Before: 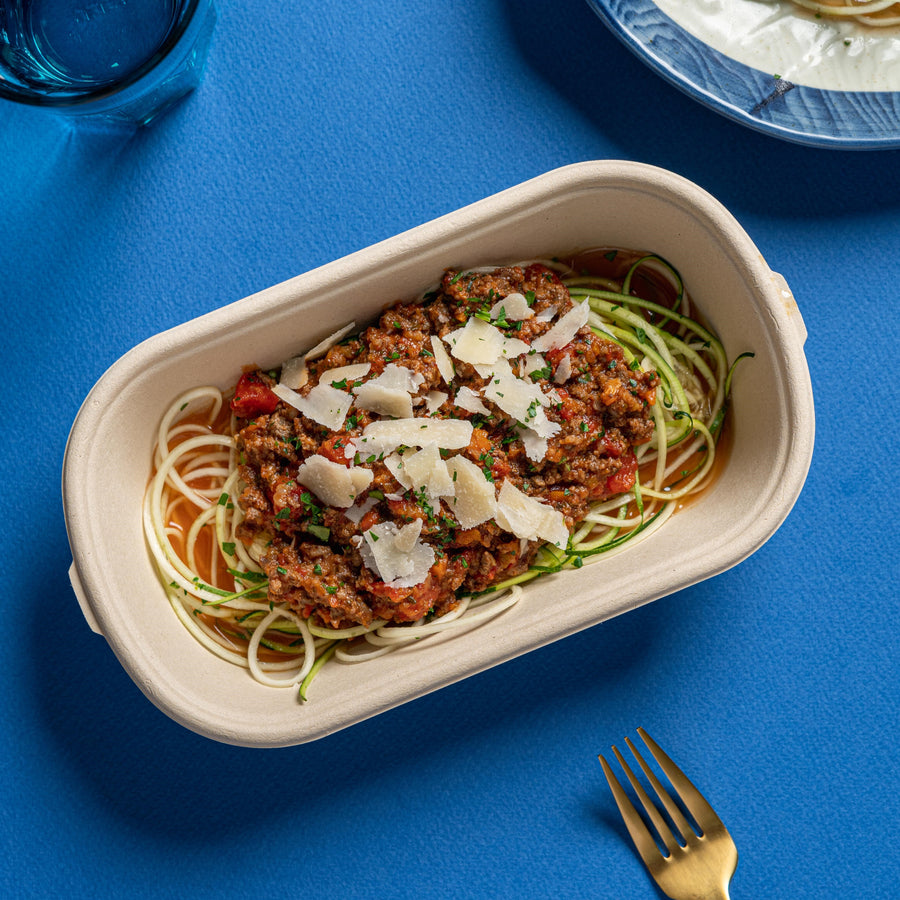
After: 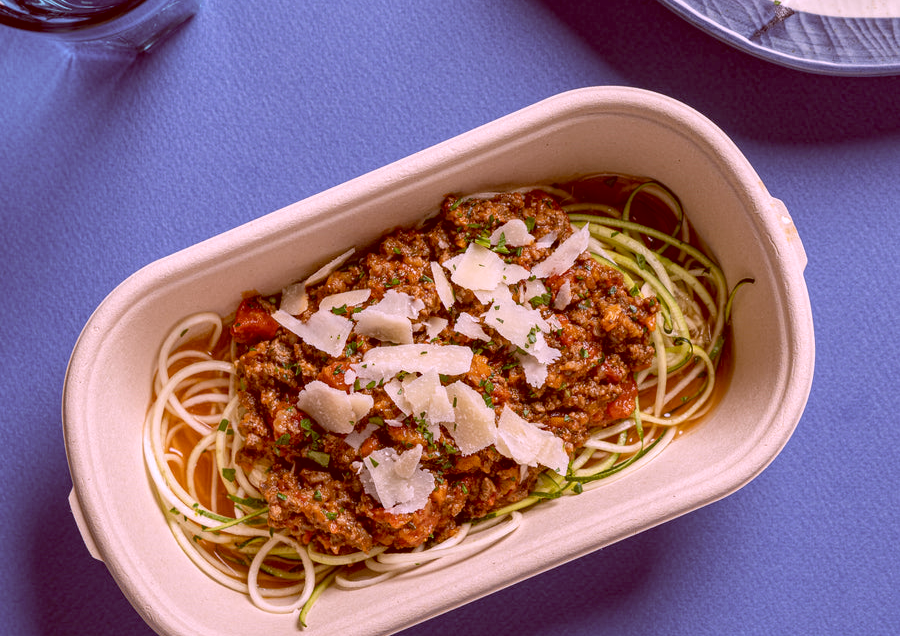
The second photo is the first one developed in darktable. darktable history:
crop and rotate: top 8.293%, bottom 20.996%
local contrast: highlights 100%, shadows 100%, detail 120%, midtone range 0.2
color balance: lift [1, 1.011, 0.999, 0.989], gamma [1.109, 1.045, 1.039, 0.955], gain [0.917, 0.936, 0.952, 1.064], contrast 2.32%, contrast fulcrum 19%, output saturation 101%
white balance: red 1.042, blue 1.17
color correction: highlights a* 10.21, highlights b* 9.79, shadows a* 8.61, shadows b* 7.88, saturation 0.8
